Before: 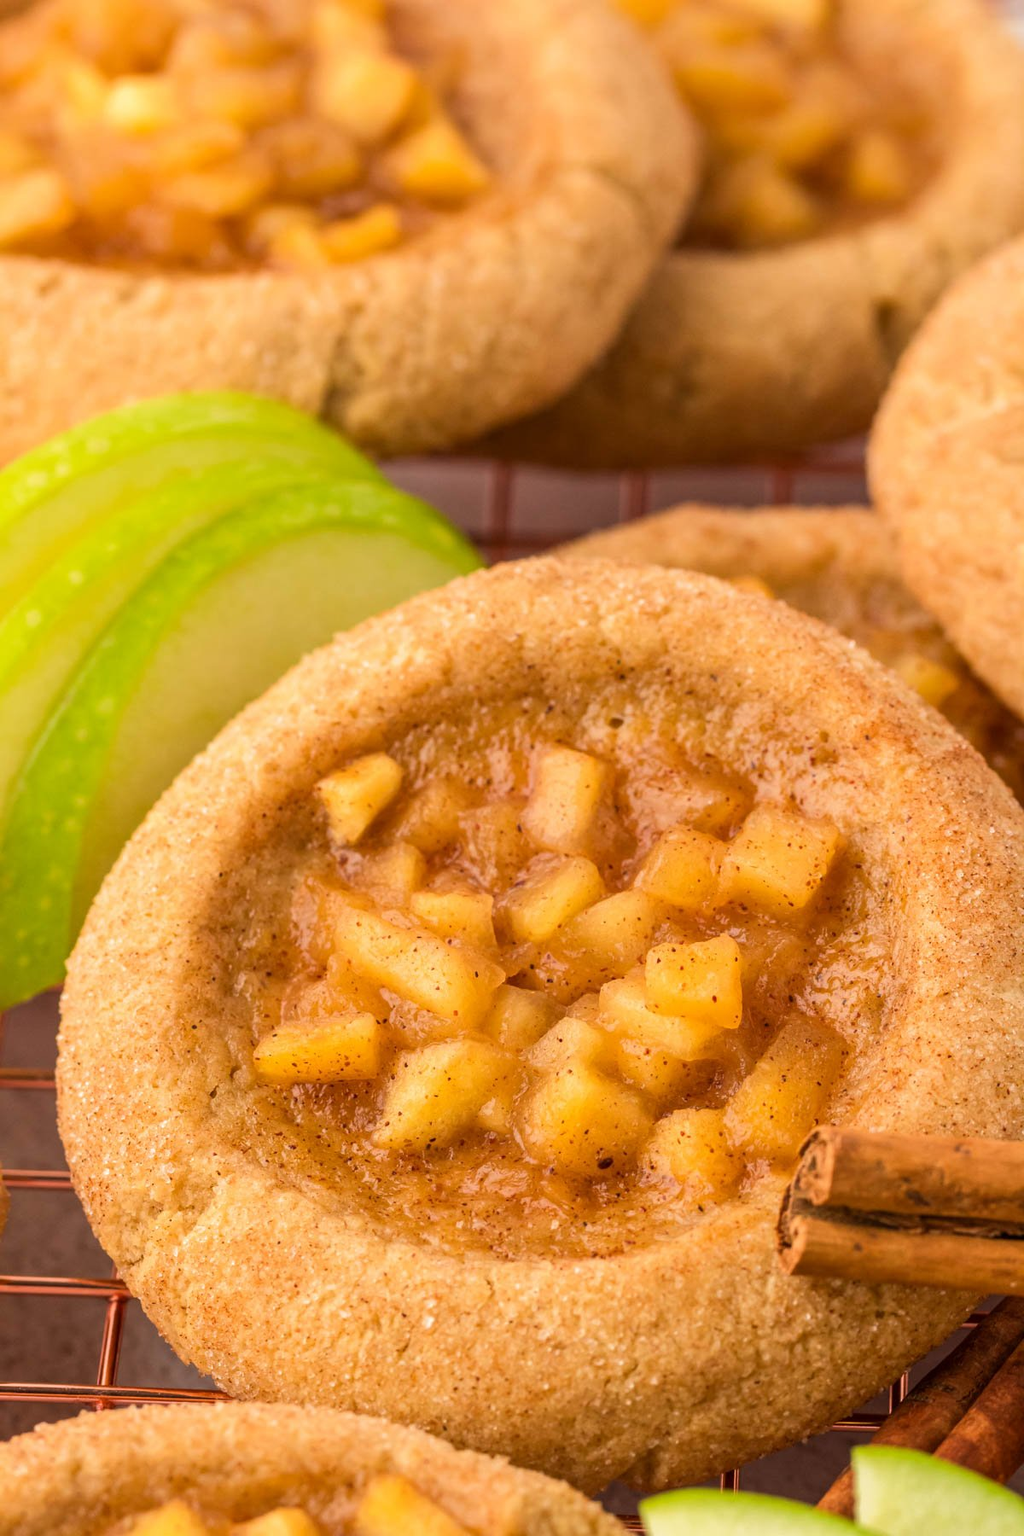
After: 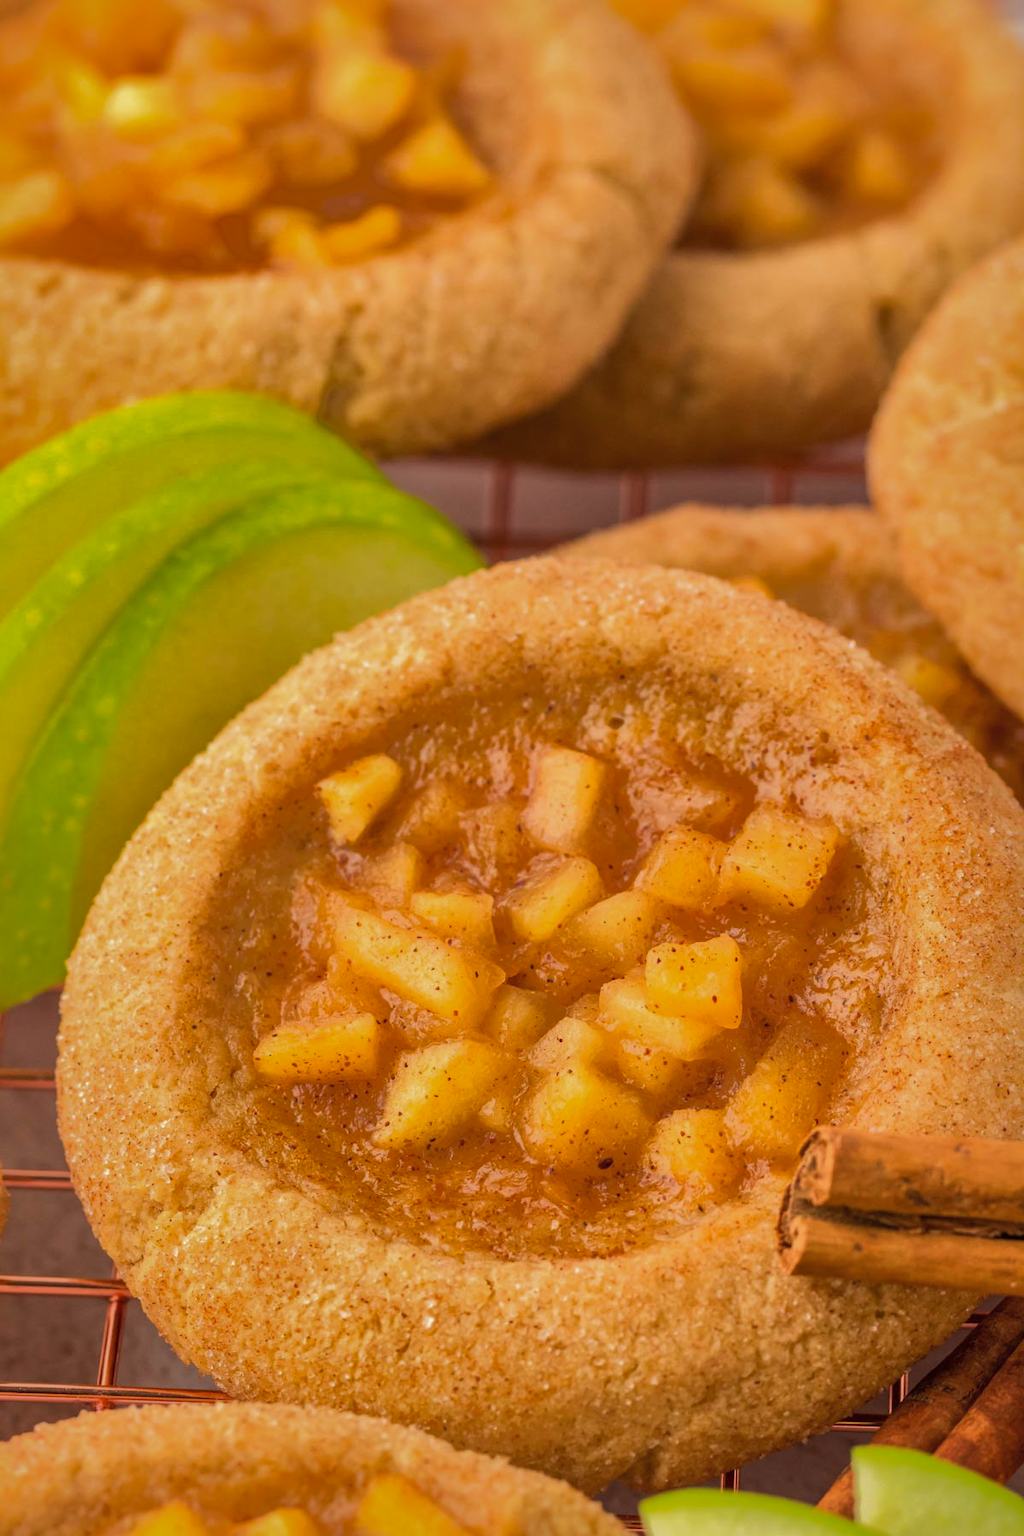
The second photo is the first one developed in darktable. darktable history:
shadows and highlights: shadows 37.98, highlights -74.37
